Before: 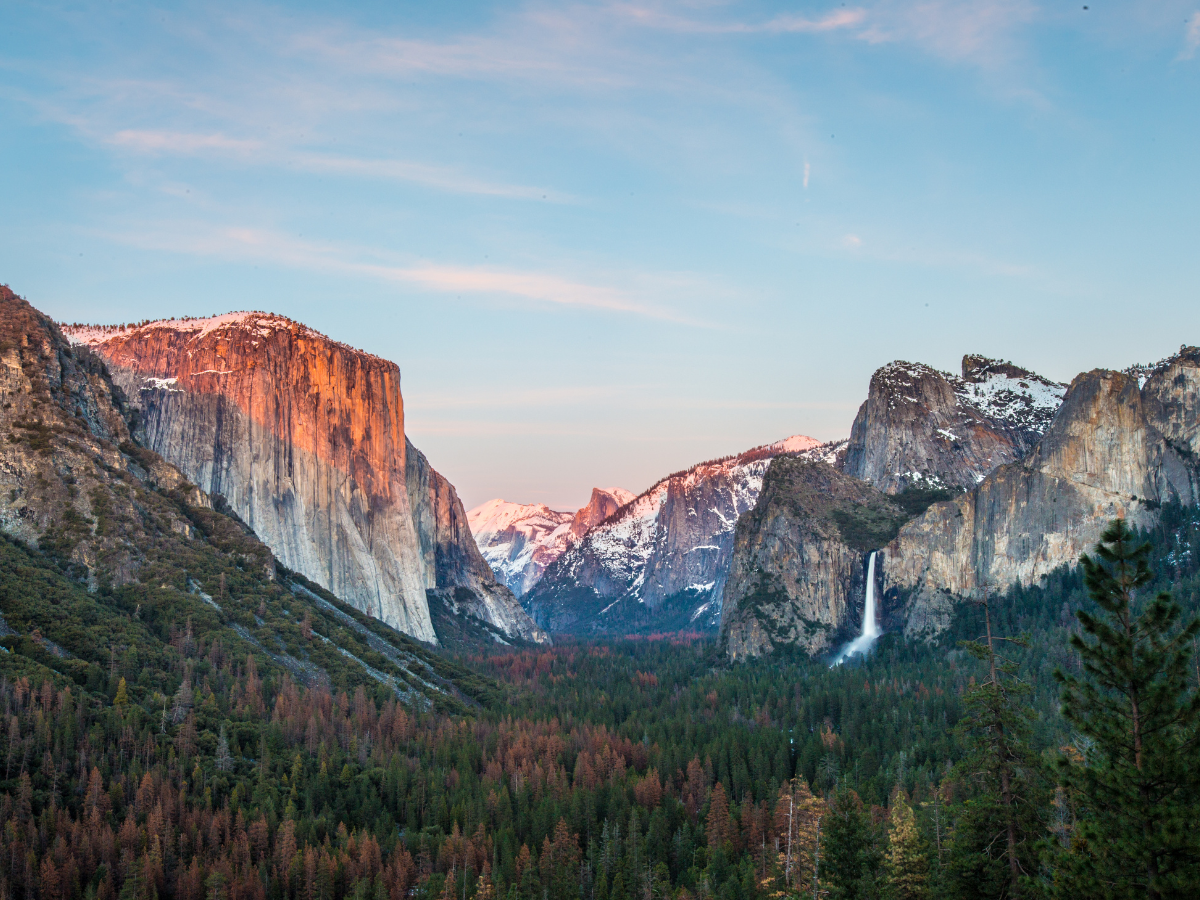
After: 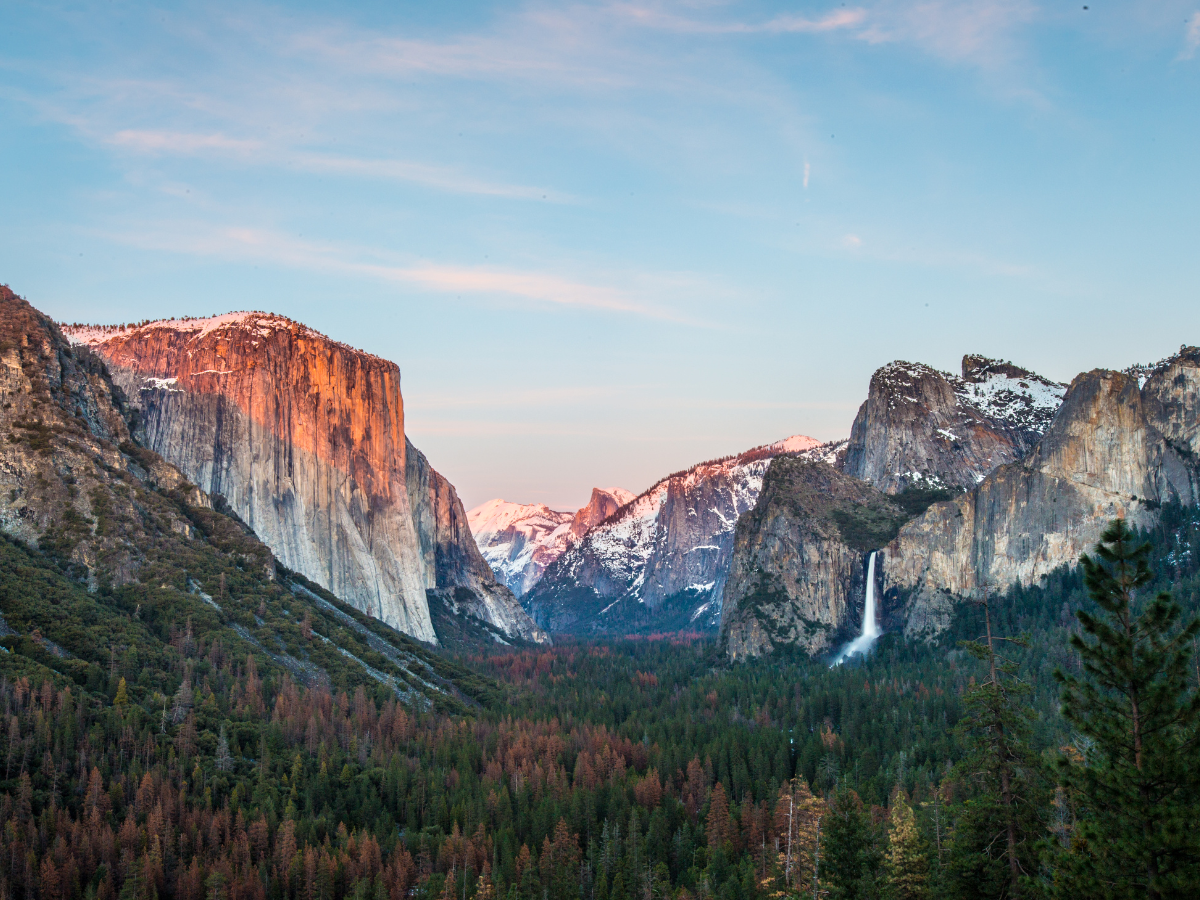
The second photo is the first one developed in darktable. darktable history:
contrast brightness saturation: contrast 0.075
